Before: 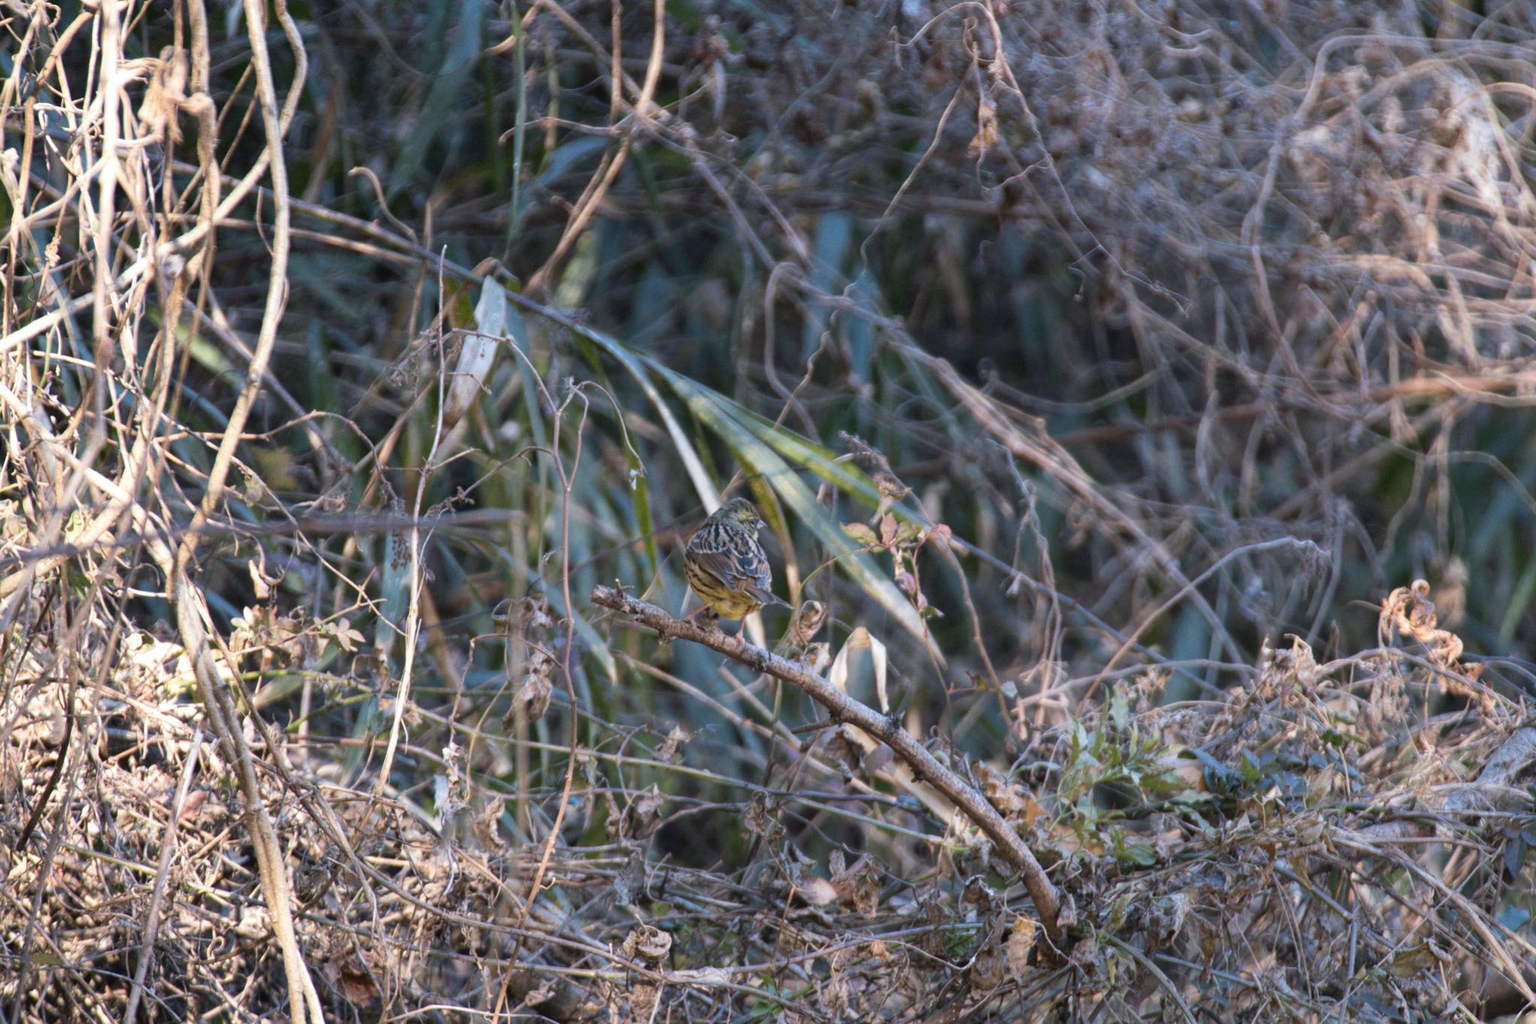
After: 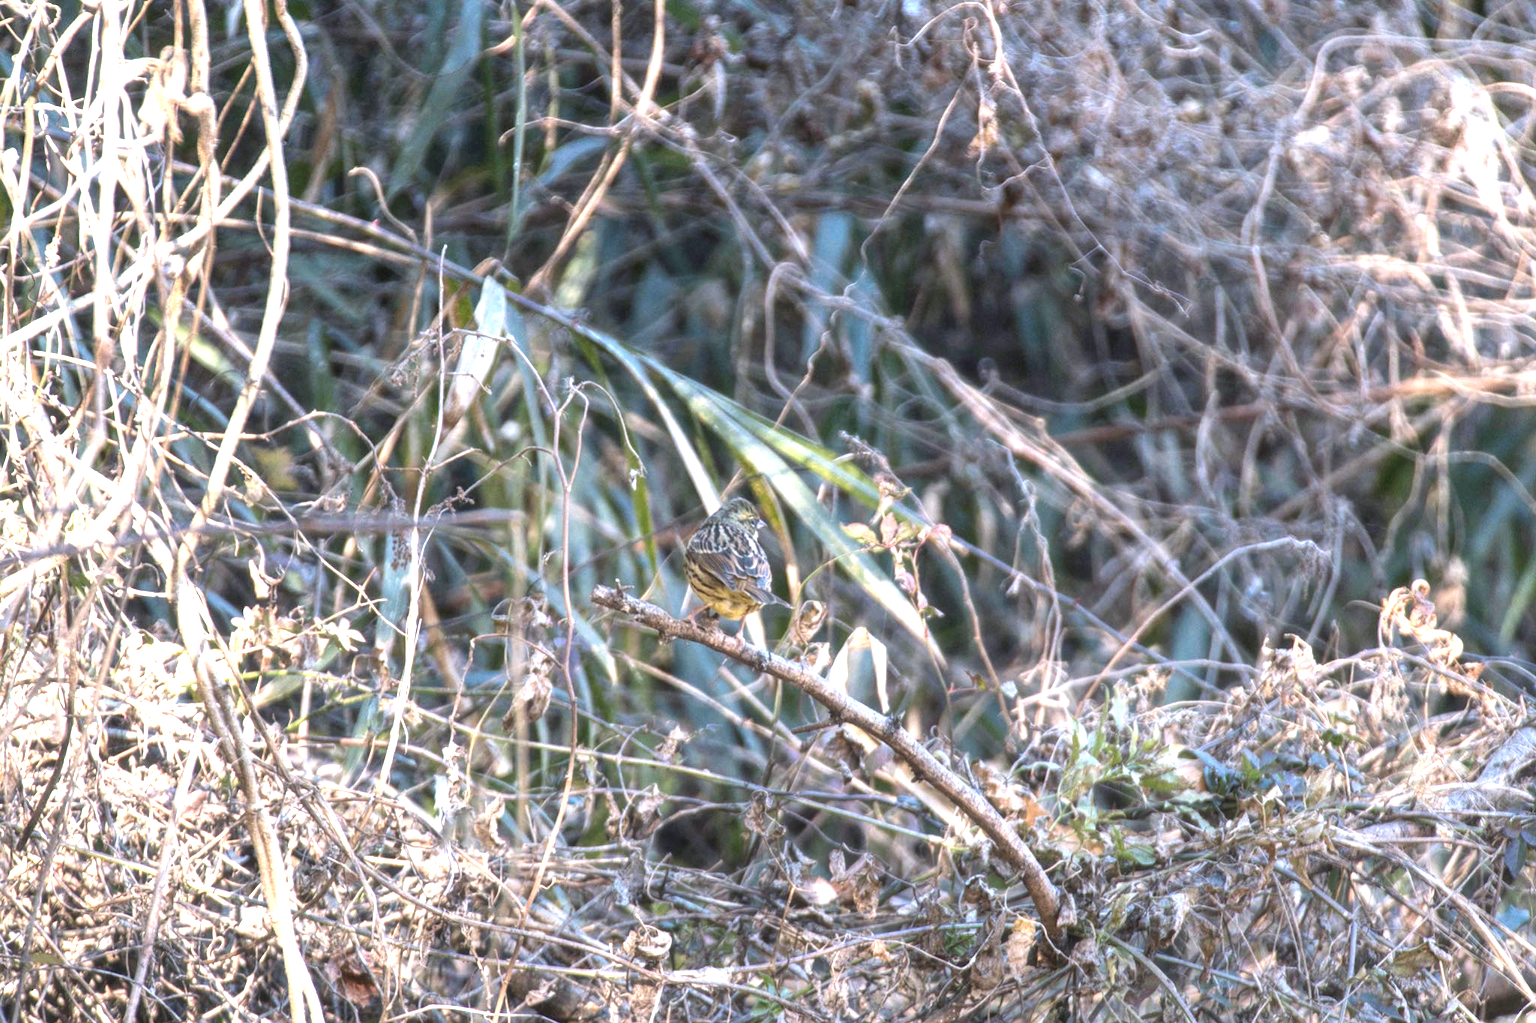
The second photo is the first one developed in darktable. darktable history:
haze removal: strength -0.1, adaptive false
local contrast: on, module defaults
exposure: exposure 1 EV, compensate highlight preservation false
